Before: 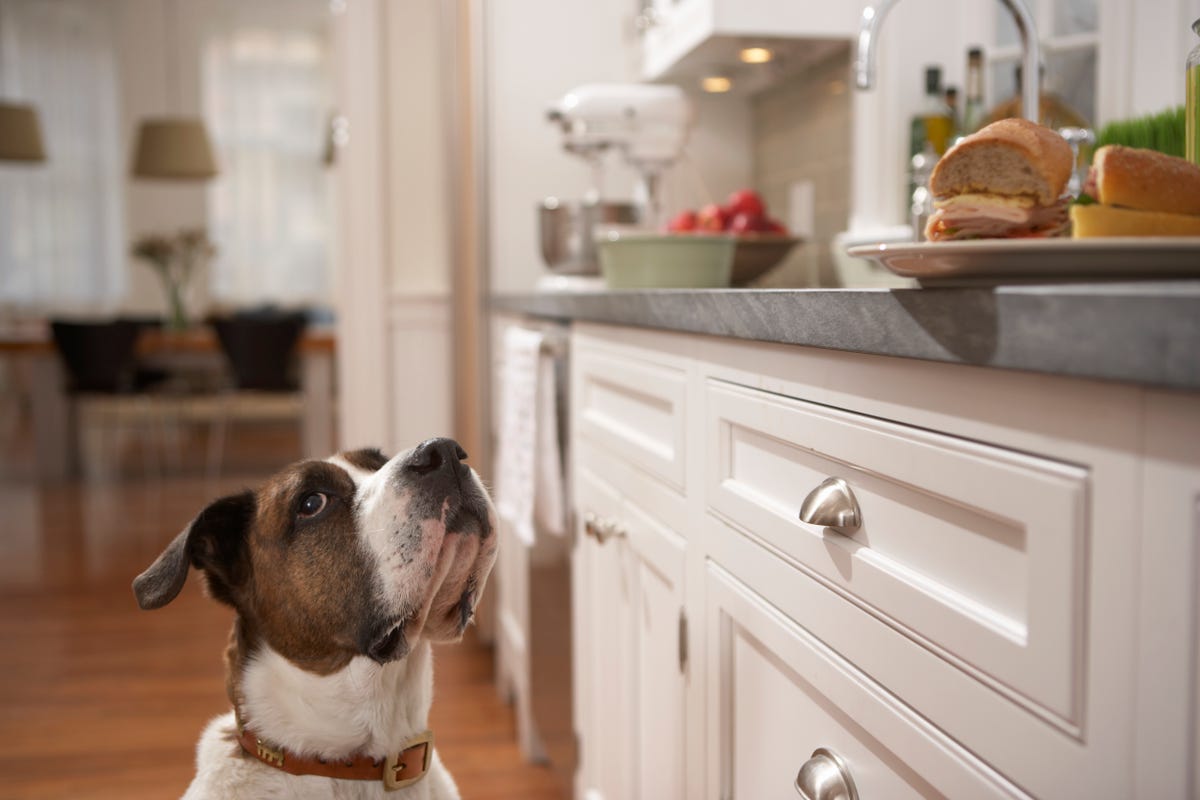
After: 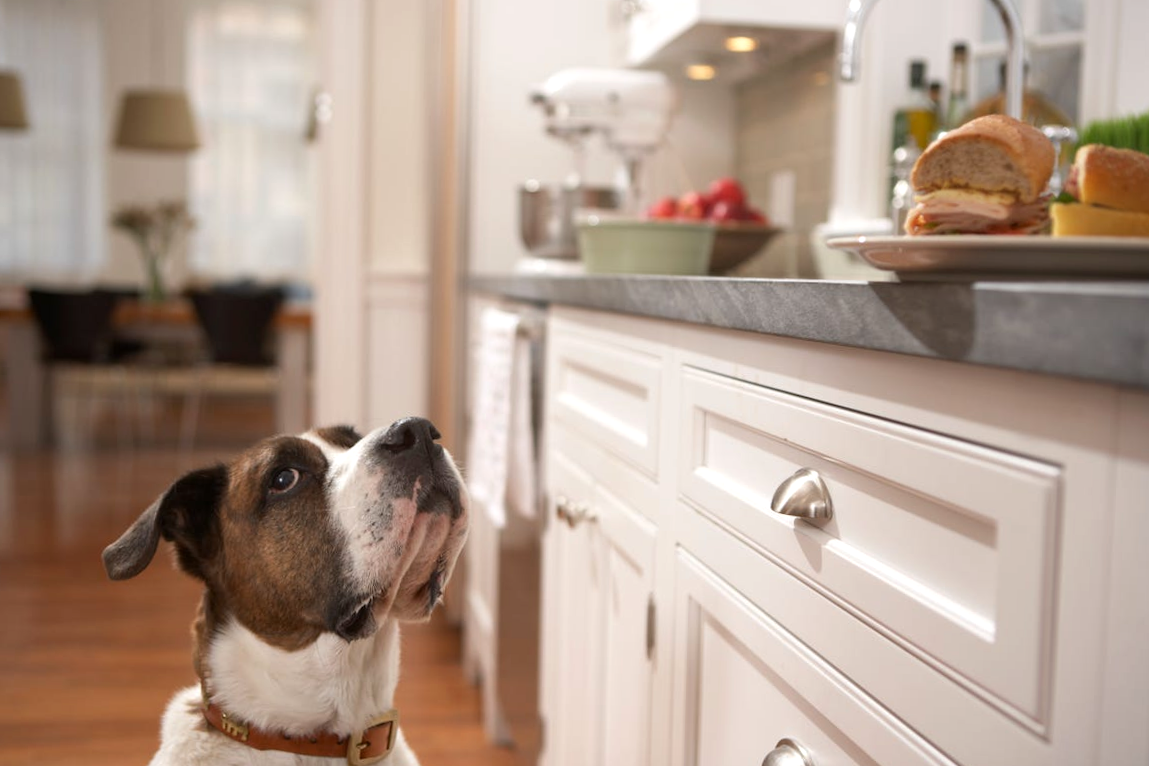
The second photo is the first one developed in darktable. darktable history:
crop and rotate: angle -1.69°
exposure: exposure 0.2 EV, compensate highlight preservation false
